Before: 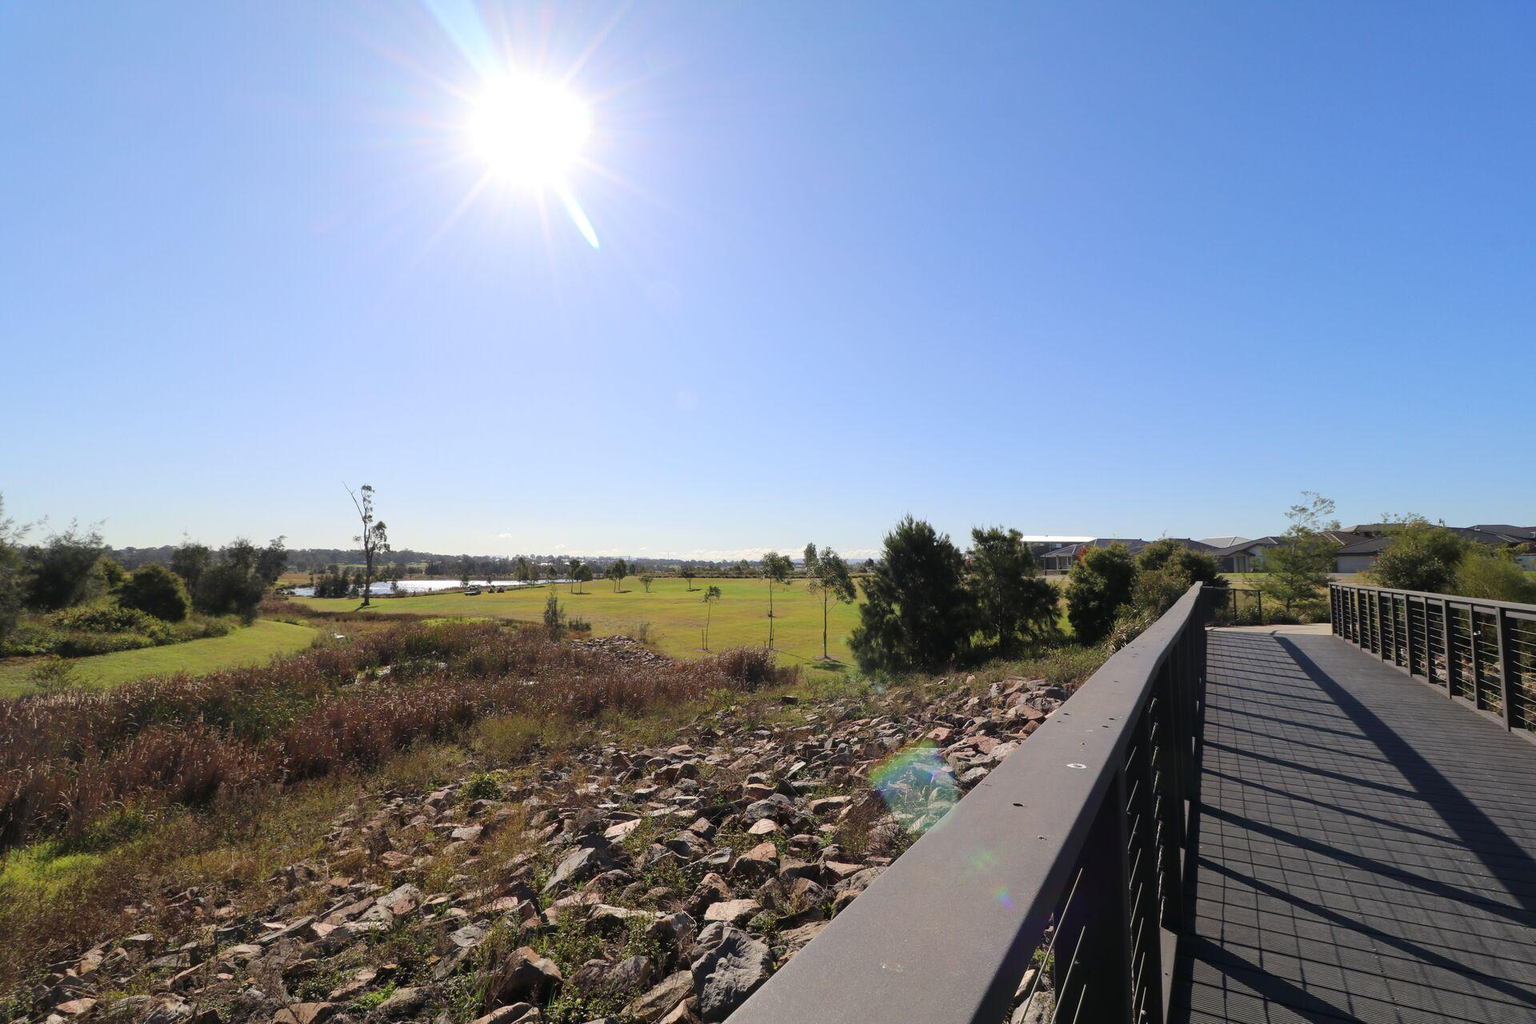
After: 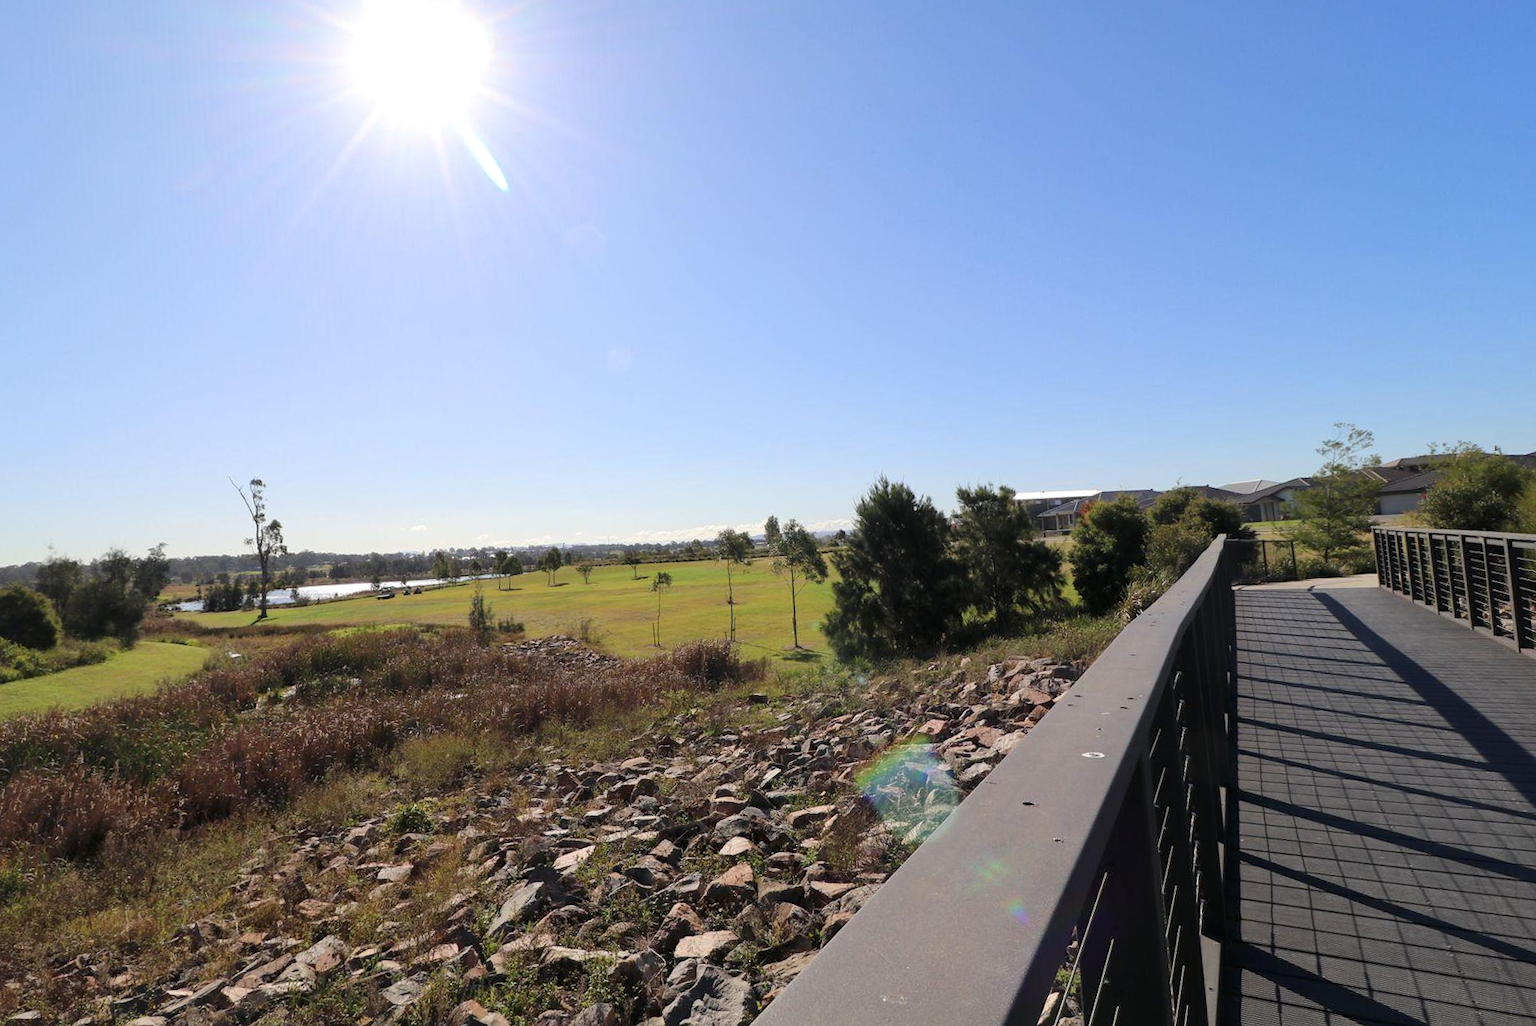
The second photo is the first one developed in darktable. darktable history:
local contrast: mode bilateral grid, contrast 20, coarseness 50, detail 120%, midtone range 0.2
crop and rotate: angle 3.34°, left 5.928%, top 5.698%
